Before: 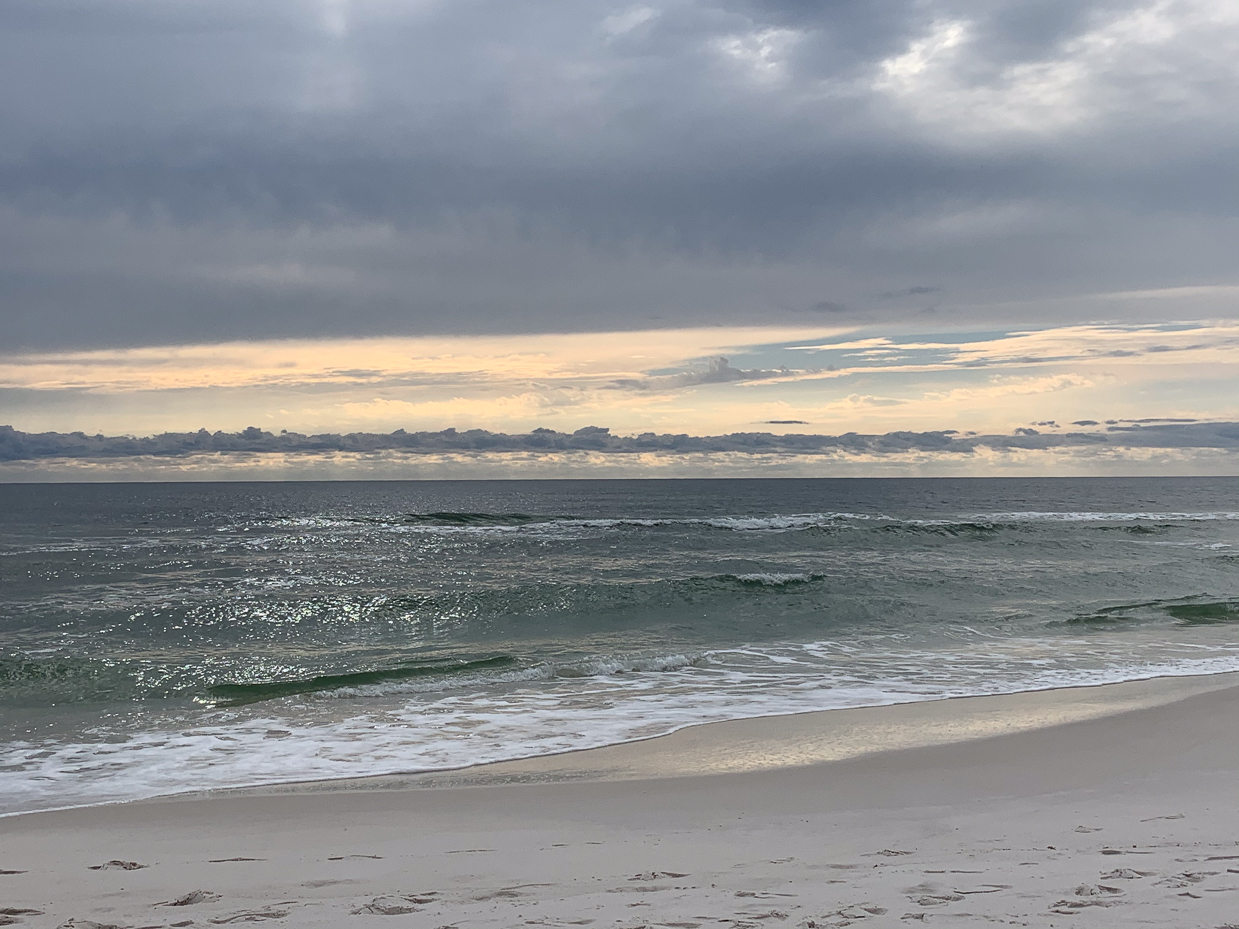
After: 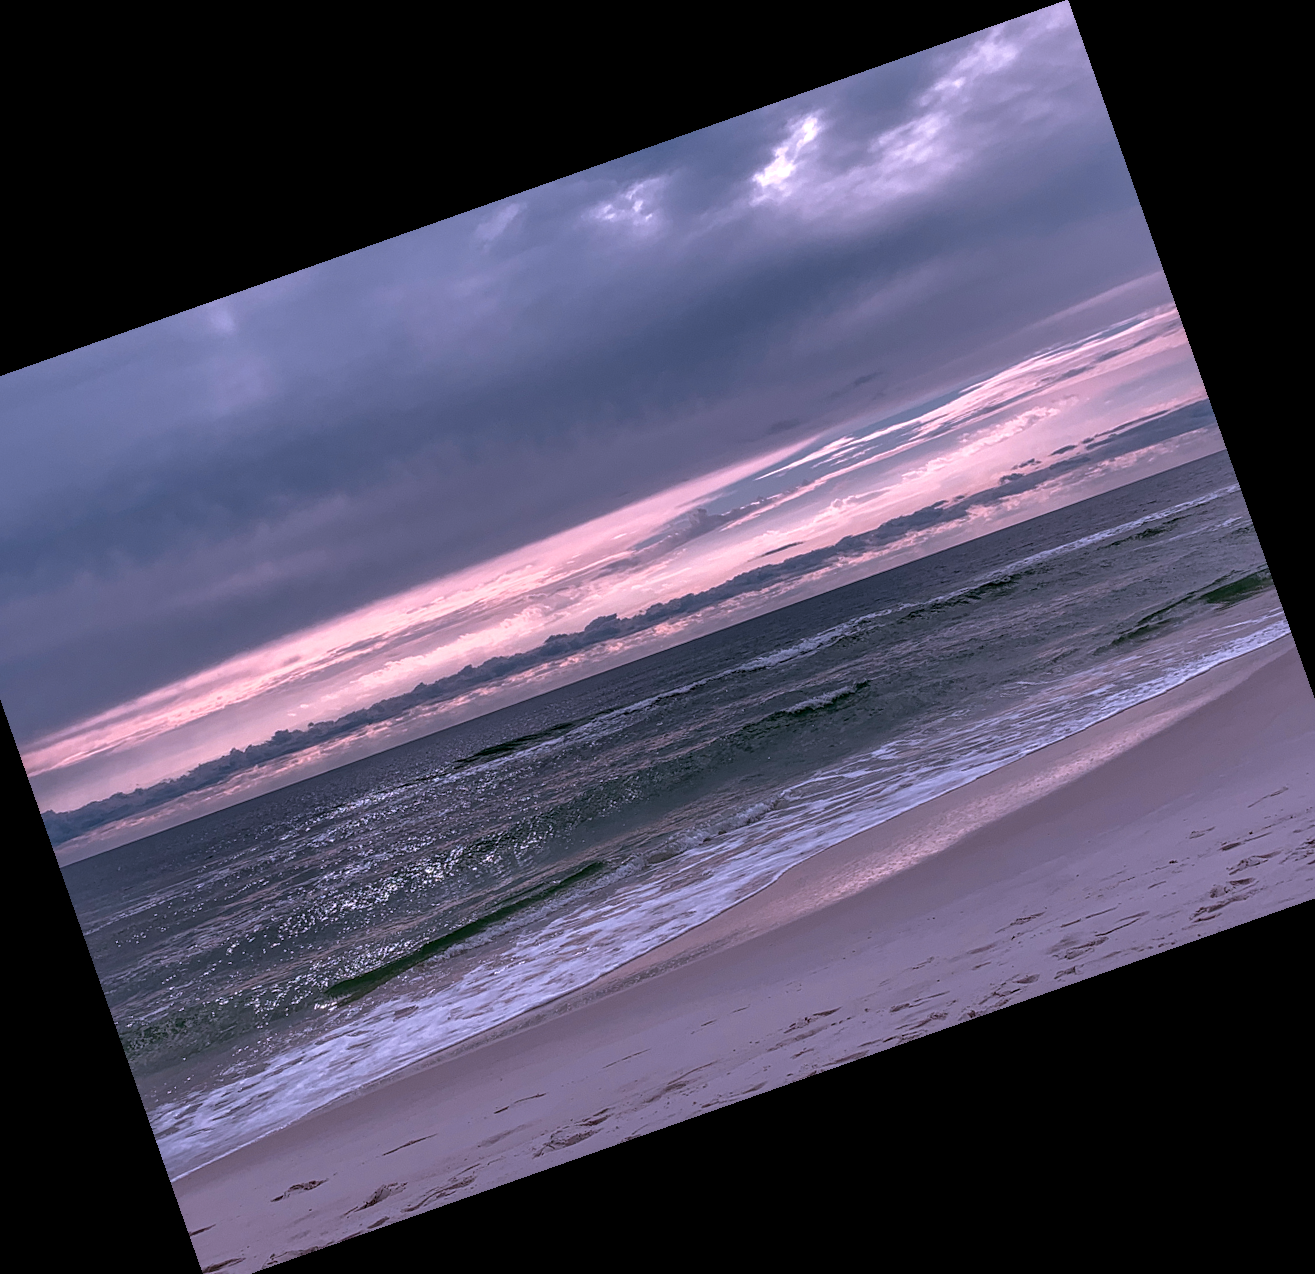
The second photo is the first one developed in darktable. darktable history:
white balance: emerald 1
crop and rotate: angle 19.43°, left 6.812%, right 4.125%, bottom 1.087%
color correction: highlights a* 15.46, highlights b* -20.56
local contrast: highlights 60%, shadows 60%, detail 160%
color zones: curves: ch1 [(0.235, 0.558) (0.75, 0.5)]; ch2 [(0.25, 0.462) (0.749, 0.457)], mix 40.67%
contrast brightness saturation: saturation -0.05
base curve: curves: ch0 [(0, 0) (0.841, 0.609) (1, 1)]
velvia: strength 39.63%
